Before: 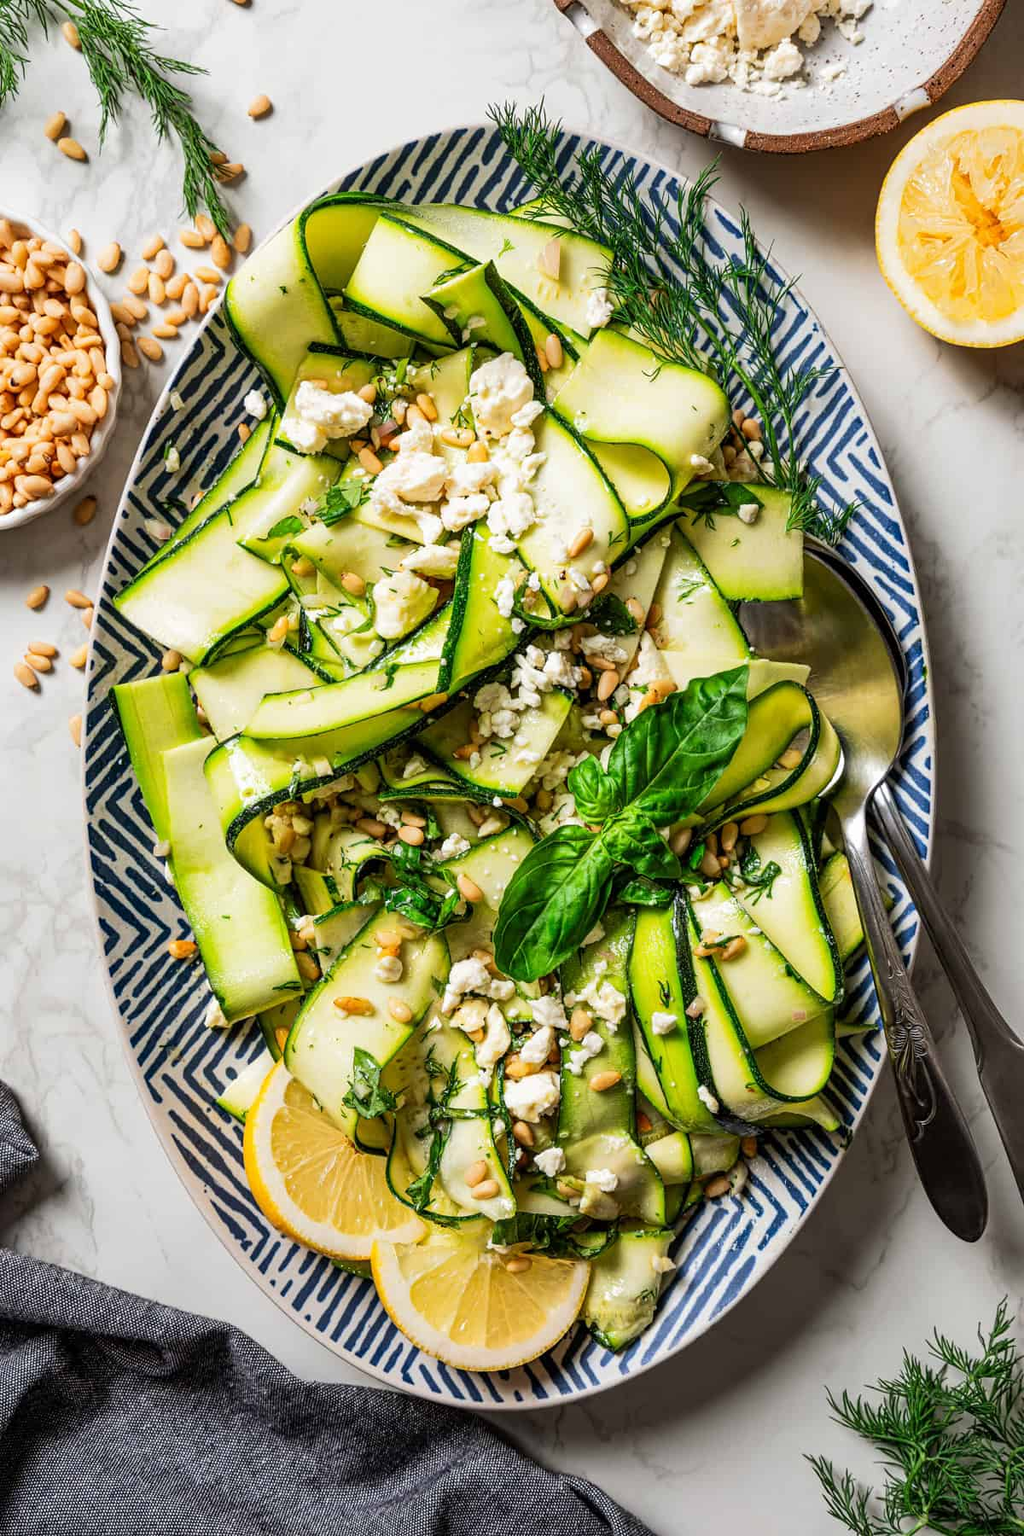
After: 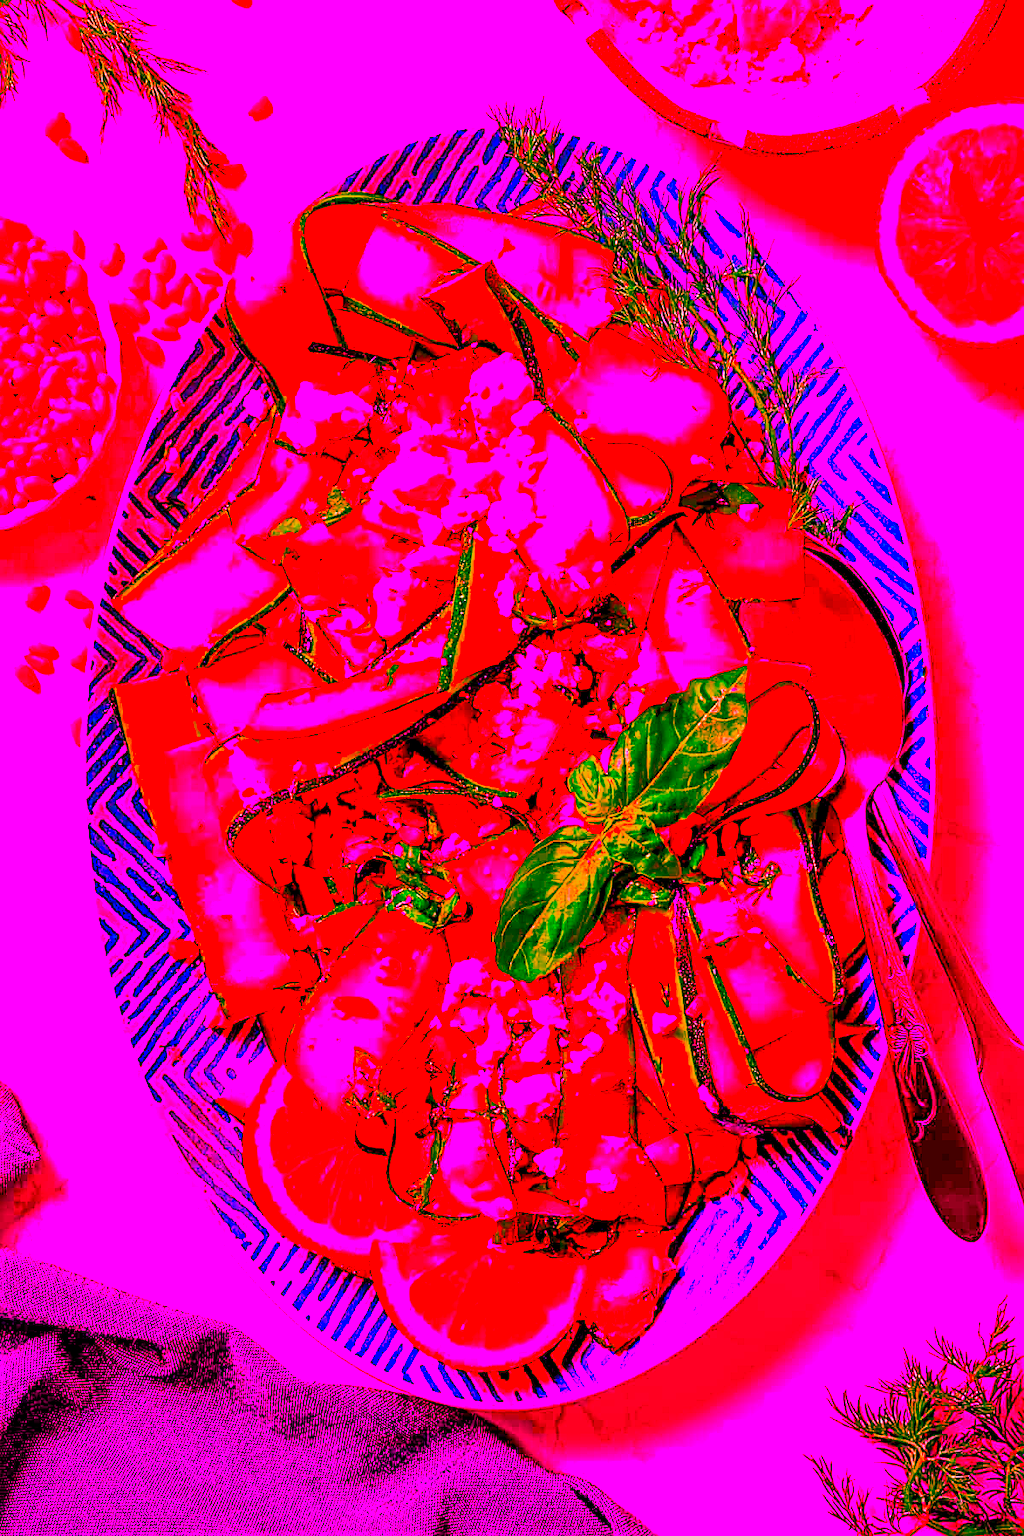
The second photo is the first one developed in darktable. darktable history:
levels: levels [0.018, 0.493, 1]
exposure: black level correction 0.002, exposure 0.15 EV, compensate highlight preservation false
white balance: red 2.12, blue 1.549
color contrast: green-magenta contrast 1.69, blue-yellow contrast 1.49
sharpen: radius 1.685, amount 1.294
raw denoise: noise threshold 0.014, x [[0, 0.25, 0.5, 0.75, 1] ×4]
velvia: strength 74%
color correction: saturation 1.8
vibrance: vibrance 78%
color zones: curves: ch0 [(0, 0.5) (0.143, 0.5) (0.286, 0.456) (0.429, 0.5) (0.571, 0.5) (0.714, 0.5) (0.857, 0.5) (1, 0.5)]; ch1 [(0, 0.5) (0.143, 0.5) (0.286, 0.422) (0.429, 0.5) (0.571, 0.5) (0.714, 0.5) (0.857, 0.5) (1, 0.5)]
contrast brightness saturation: contrast 0.03, brightness 0.06, saturation 0.13
